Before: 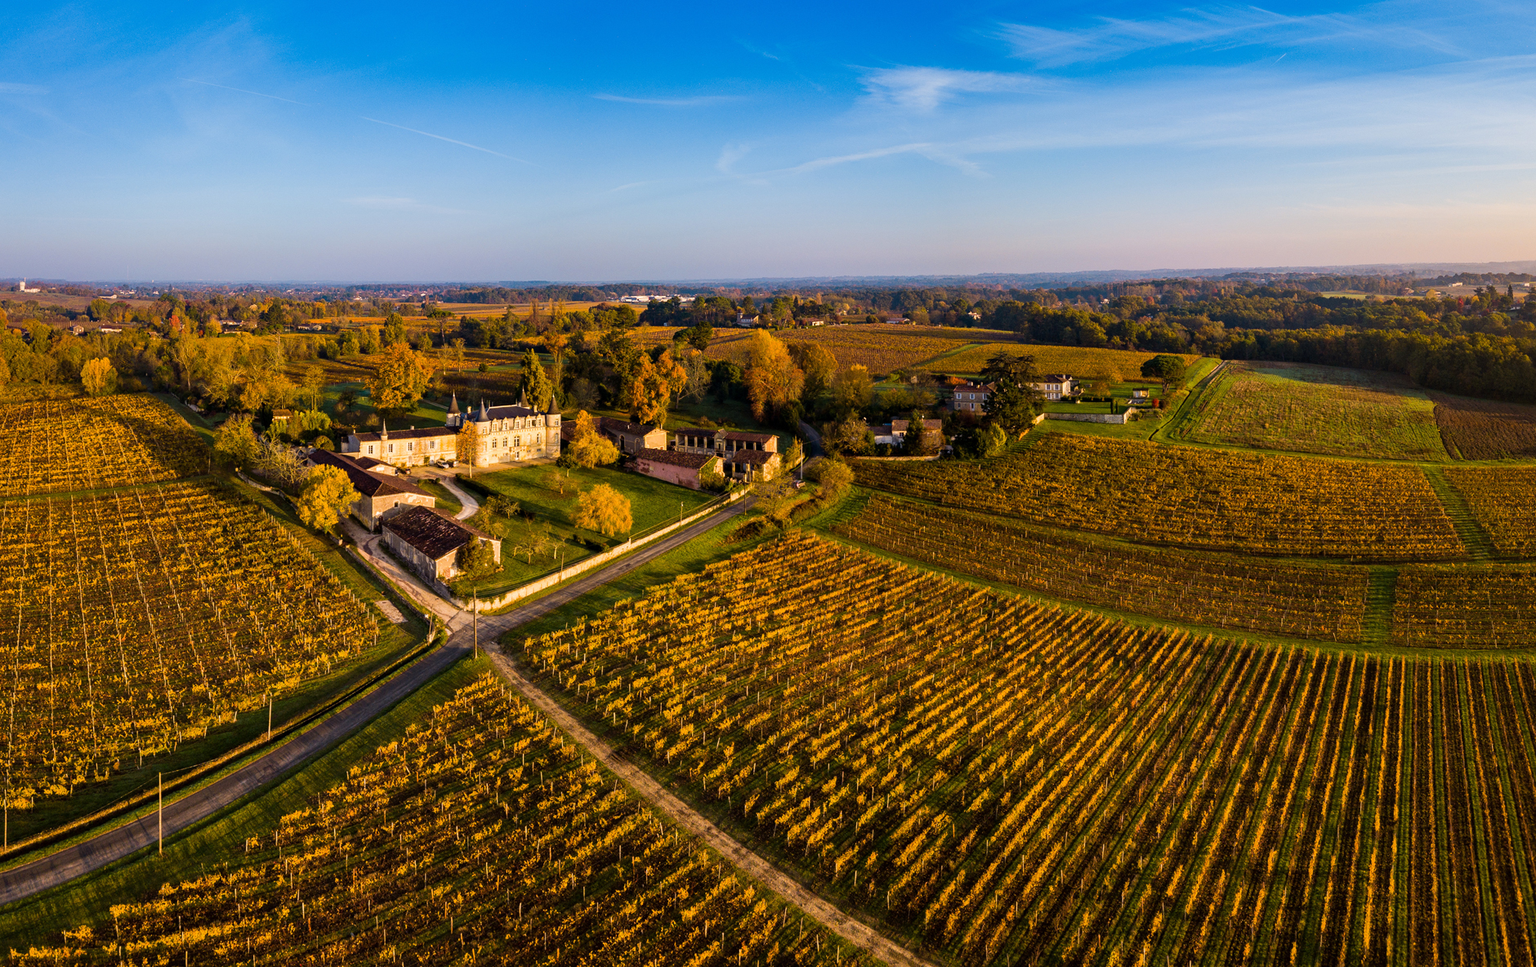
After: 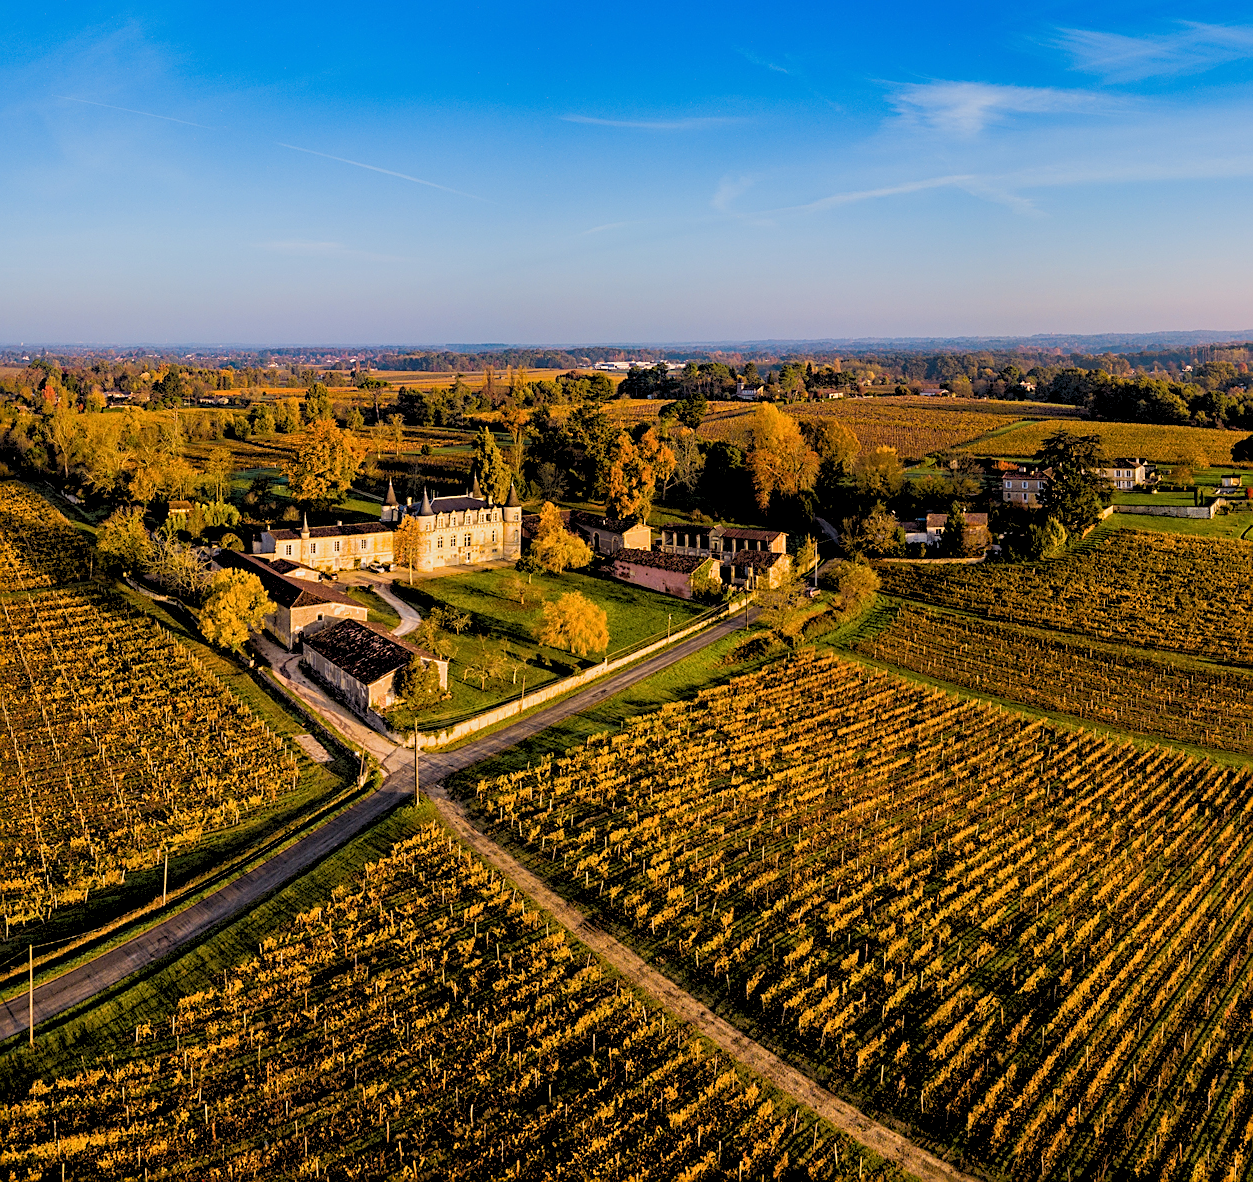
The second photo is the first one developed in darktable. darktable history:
crop and rotate: left 8.786%, right 24.548%
rgb levels: preserve colors sum RGB, levels [[0.038, 0.433, 0.934], [0, 0.5, 1], [0, 0.5, 1]]
sharpen: on, module defaults
